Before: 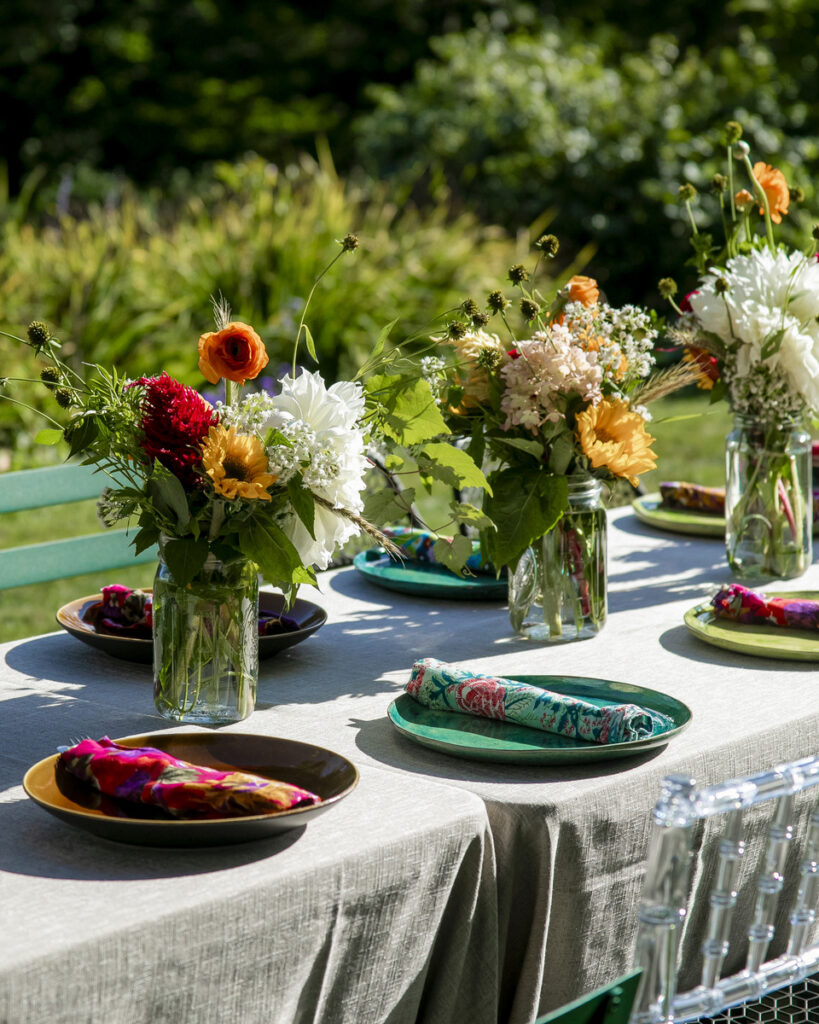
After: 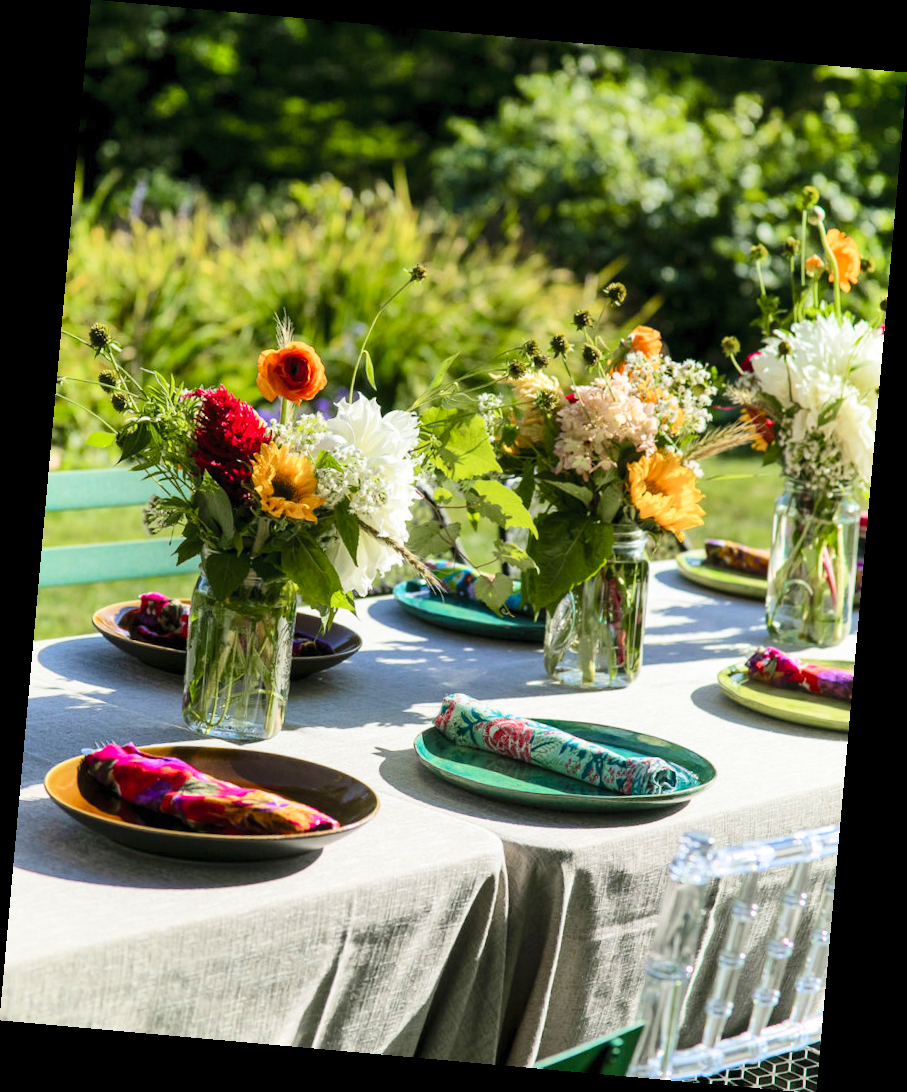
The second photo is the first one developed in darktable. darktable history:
shadows and highlights: radius 264.75, soften with gaussian
rotate and perspective: rotation 5.12°, automatic cropping off
contrast brightness saturation: contrast 0.2, brightness 0.16, saturation 0.22
